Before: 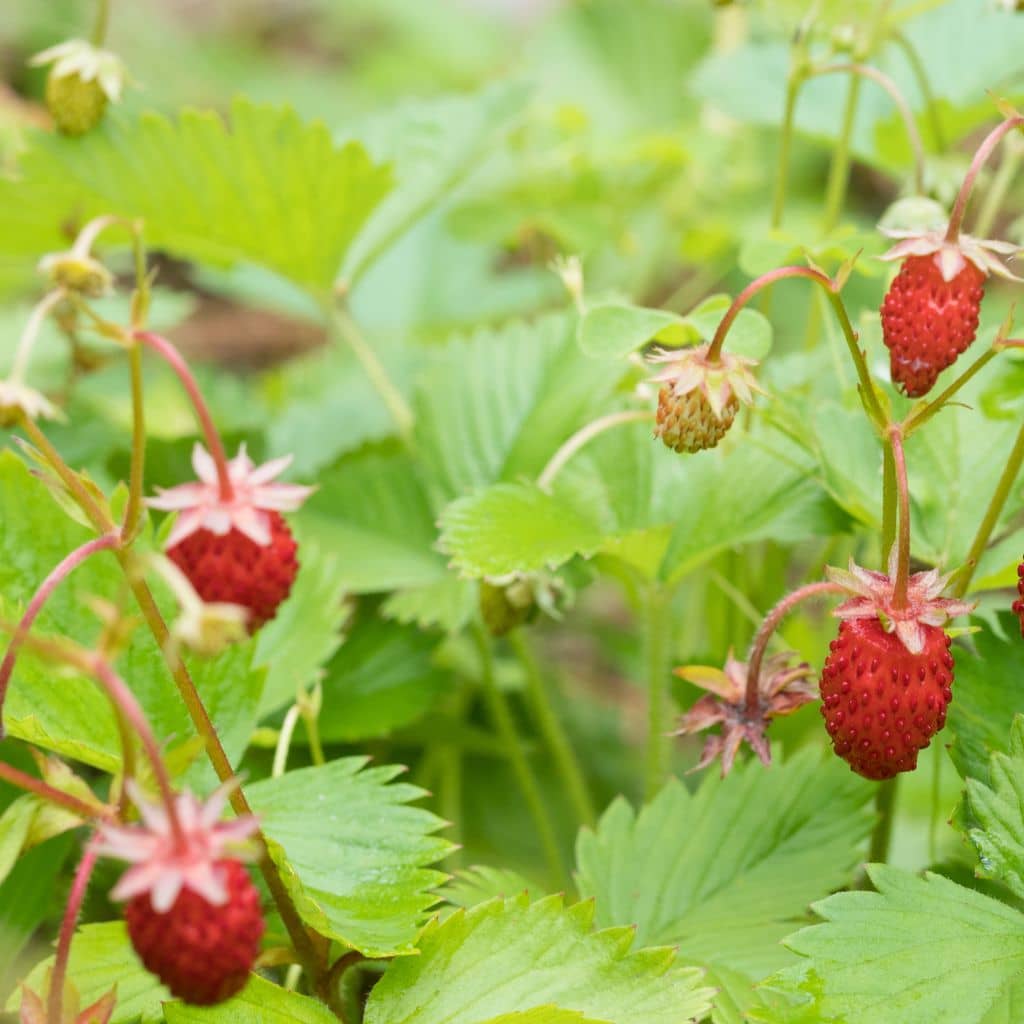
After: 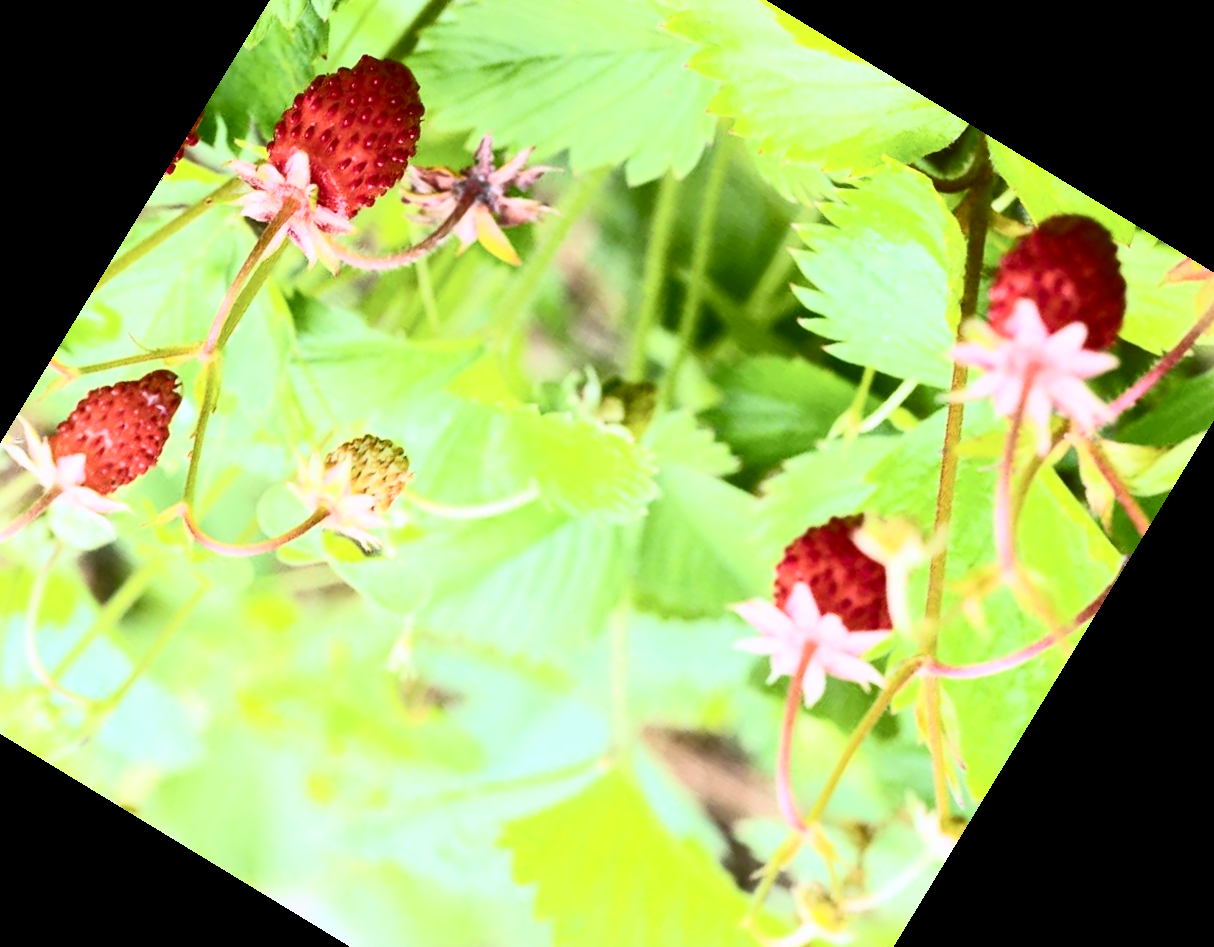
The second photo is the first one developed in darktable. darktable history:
crop and rotate: angle 148.68°, left 9.111%, top 15.603%, right 4.588%, bottom 17.041%
white balance: red 0.967, blue 1.119, emerald 0.756
contrast brightness saturation: contrast 0.62, brightness 0.34, saturation 0.14
